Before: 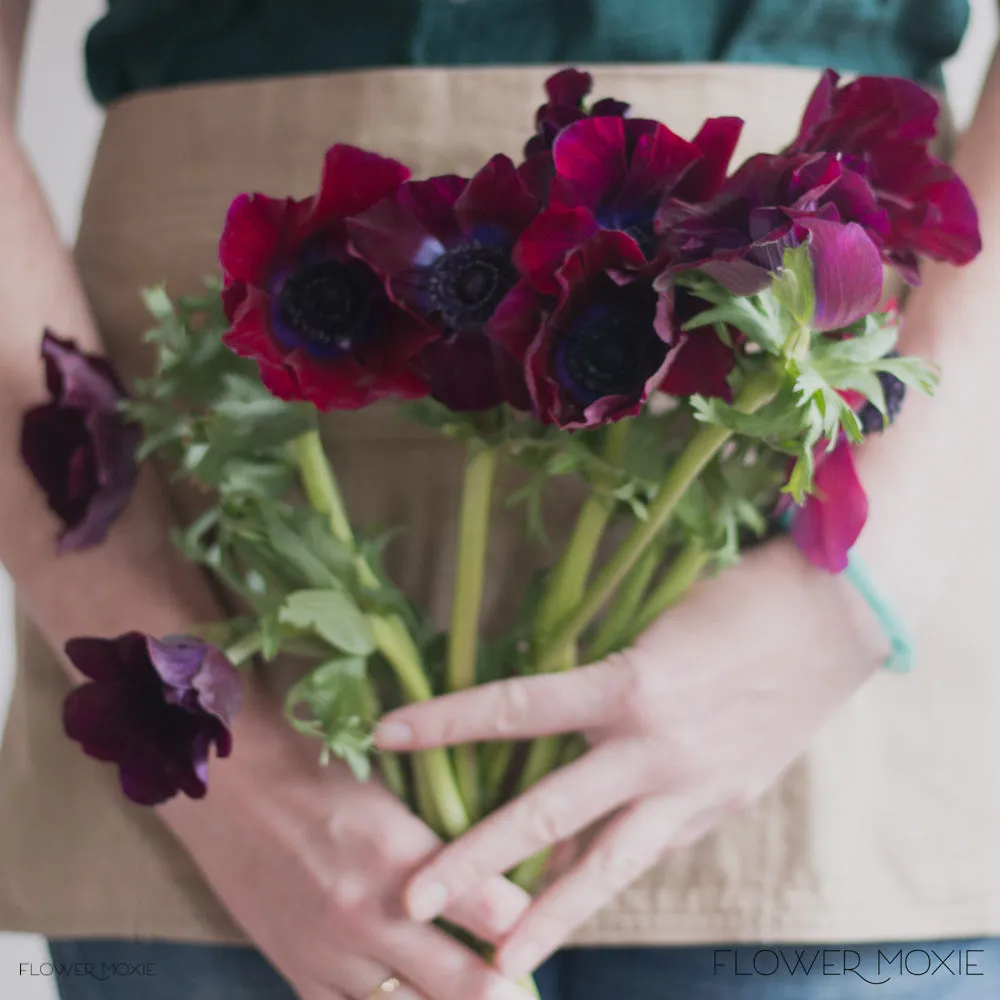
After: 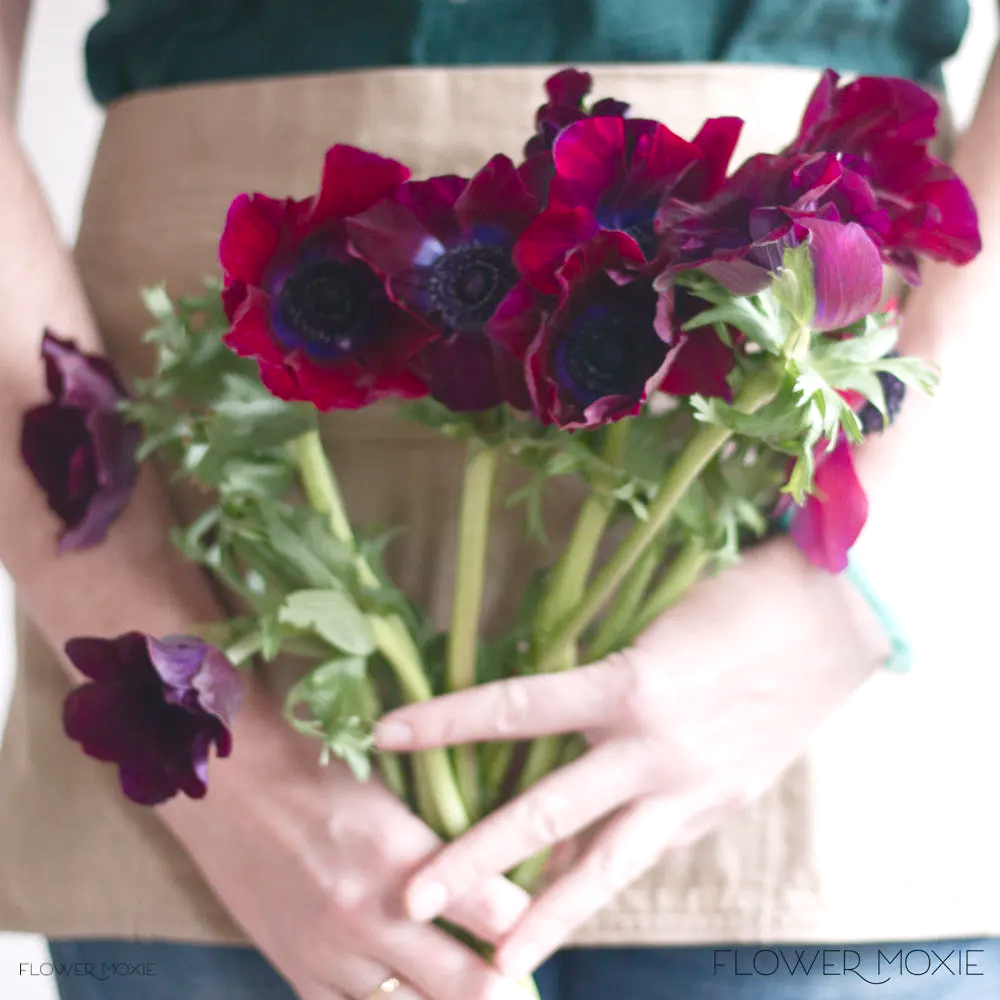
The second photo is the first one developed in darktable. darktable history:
color balance rgb: highlights gain › chroma 0.134%, highlights gain › hue 330.31°, perceptual saturation grading › global saturation 20%, perceptual saturation grading › highlights -49.996%, perceptual saturation grading › shadows 24.592%
exposure: black level correction -0.002, exposure 0.704 EV, compensate highlight preservation false
